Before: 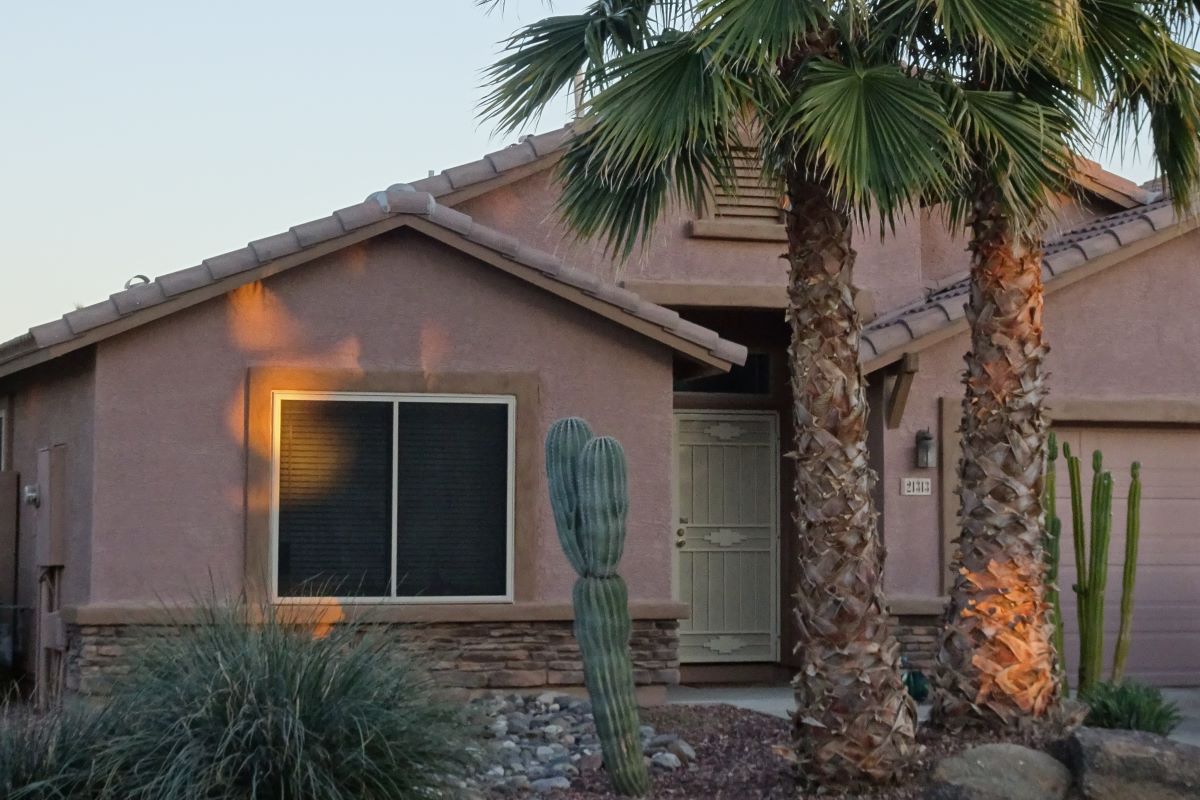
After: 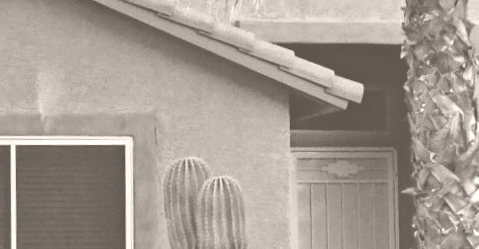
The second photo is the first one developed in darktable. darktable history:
rotate and perspective: rotation -1°, crop left 0.011, crop right 0.989, crop top 0.025, crop bottom 0.975
haze removal: compatibility mode true, adaptive false
exposure: compensate highlight preservation false
contrast brightness saturation: contrast -0.1, saturation -0.1
crop: left 31.751%, top 32.172%, right 27.8%, bottom 35.83%
color balance rgb: perceptual saturation grading › global saturation 30%, global vibrance 10%
tone equalizer: -8 EV -0.417 EV, -7 EV -0.389 EV, -6 EV -0.333 EV, -5 EV -0.222 EV, -3 EV 0.222 EV, -2 EV 0.333 EV, -1 EV 0.389 EV, +0 EV 0.417 EV, edges refinement/feathering 500, mask exposure compensation -1.57 EV, preserve details no
colorize: hue 34.49°, saturation 35.33%, source mix 100%, lightness 55%, version 1
